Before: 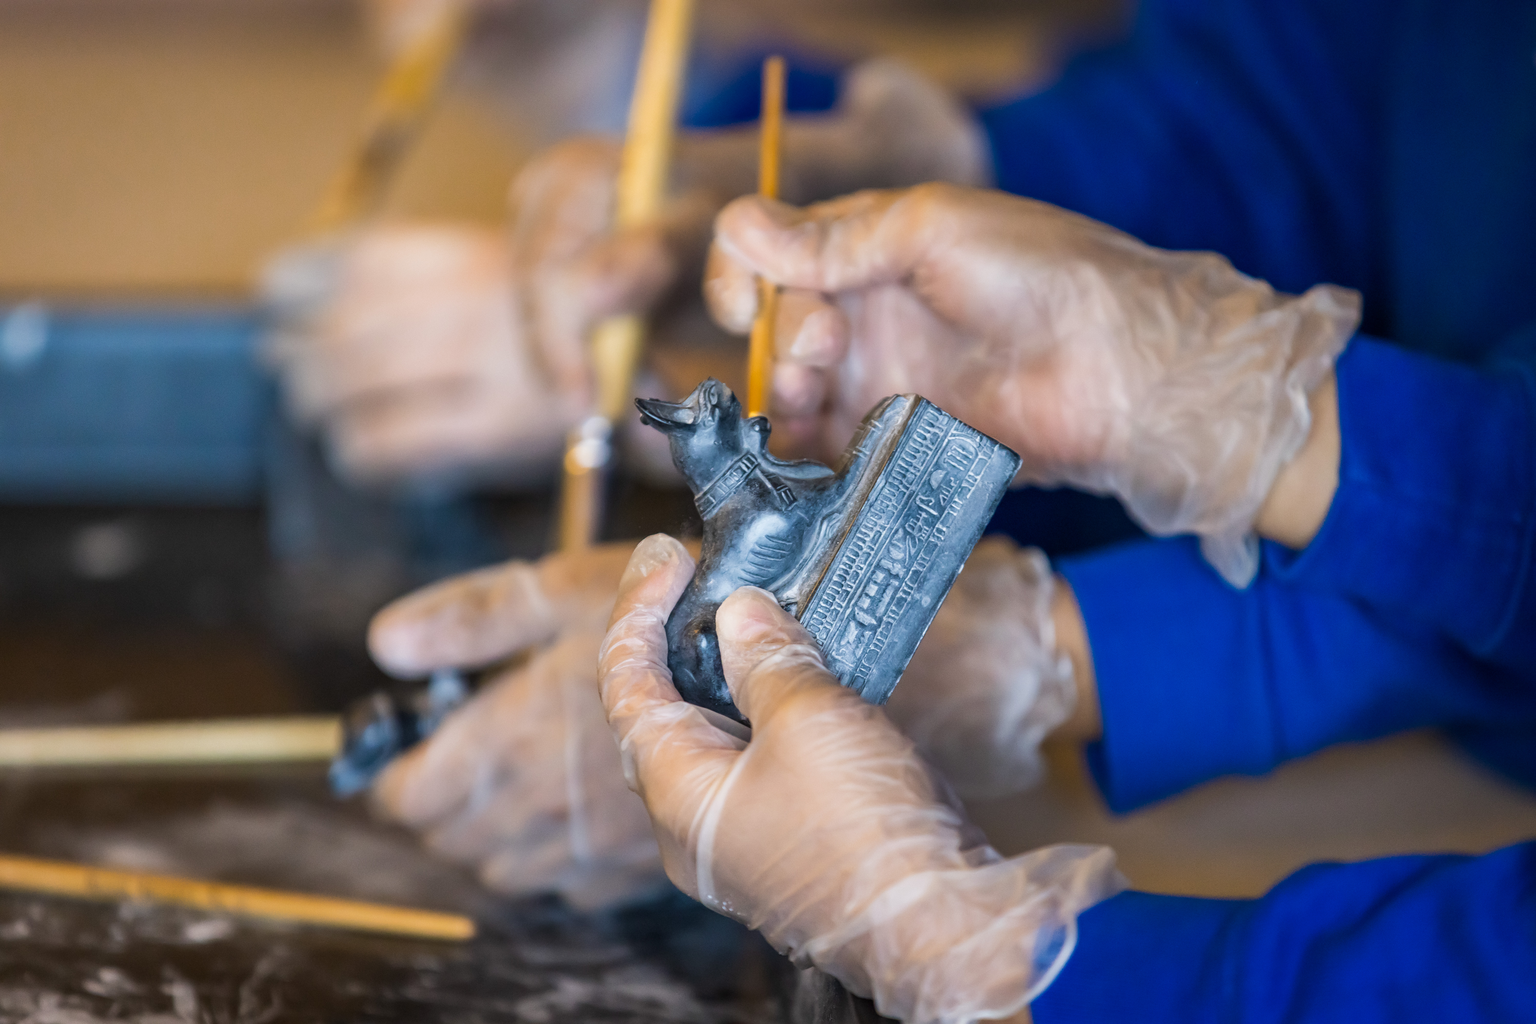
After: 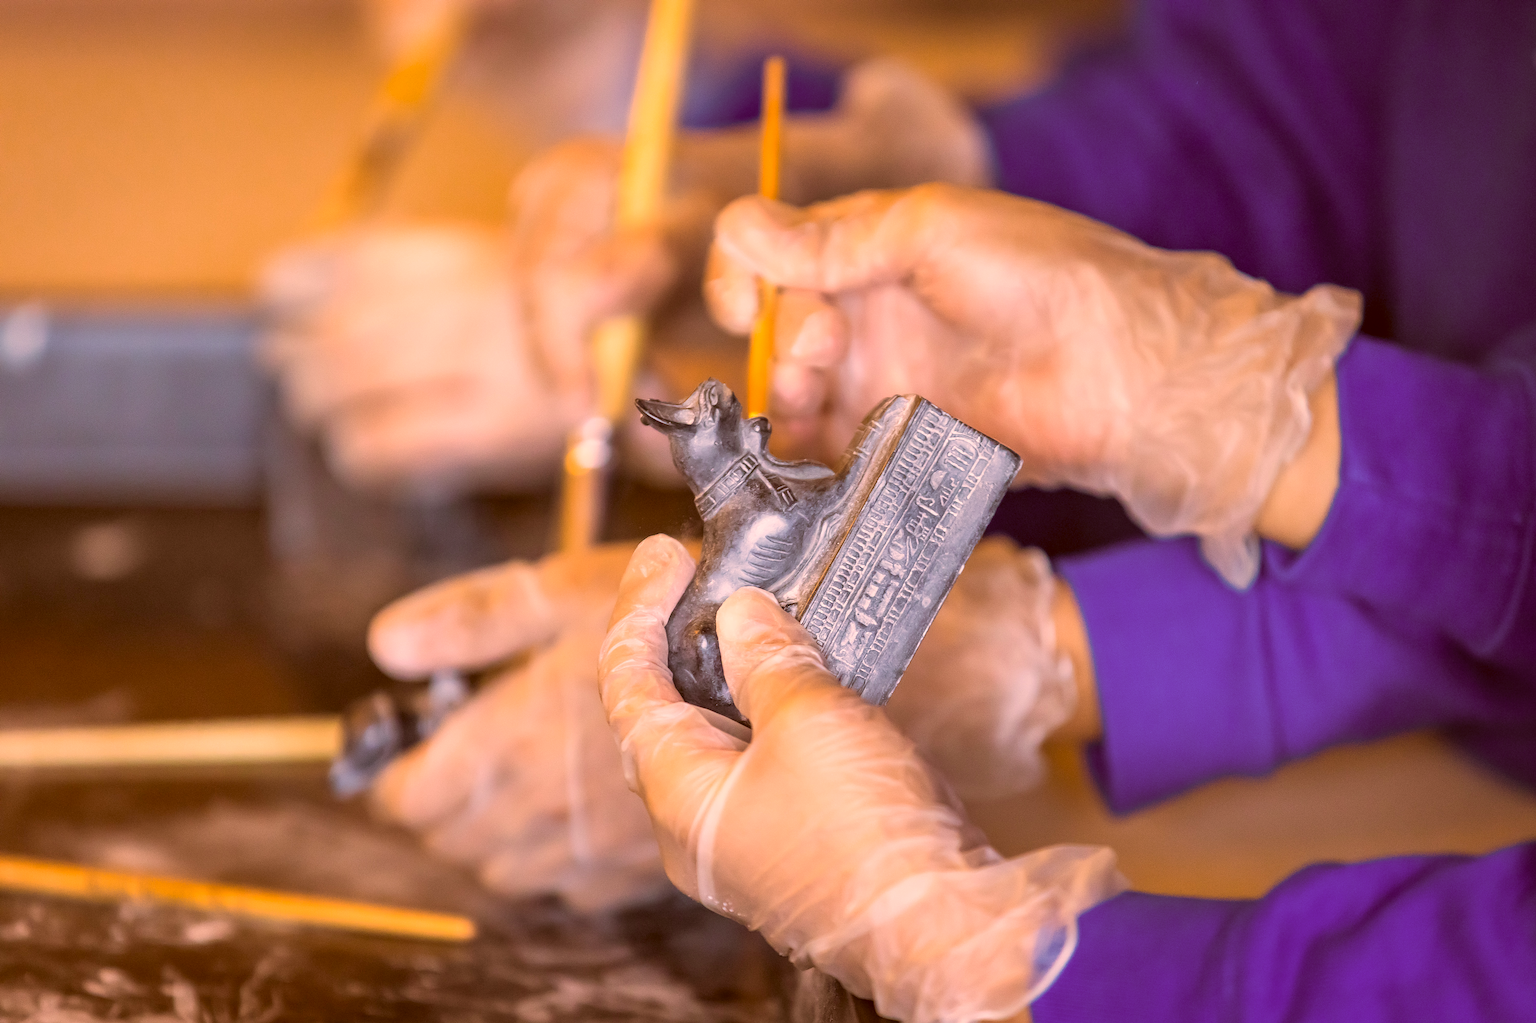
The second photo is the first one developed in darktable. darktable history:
contrast brightness saturation: brightness 0.13
white balance: red 1.188, blue 1.11
sharpen: on, module defaults
crop: bottom 0.071%
color correction: highlights a* 1.12, highlights b* 24.26, shadows a* 15.58, shadows b* 24.26
